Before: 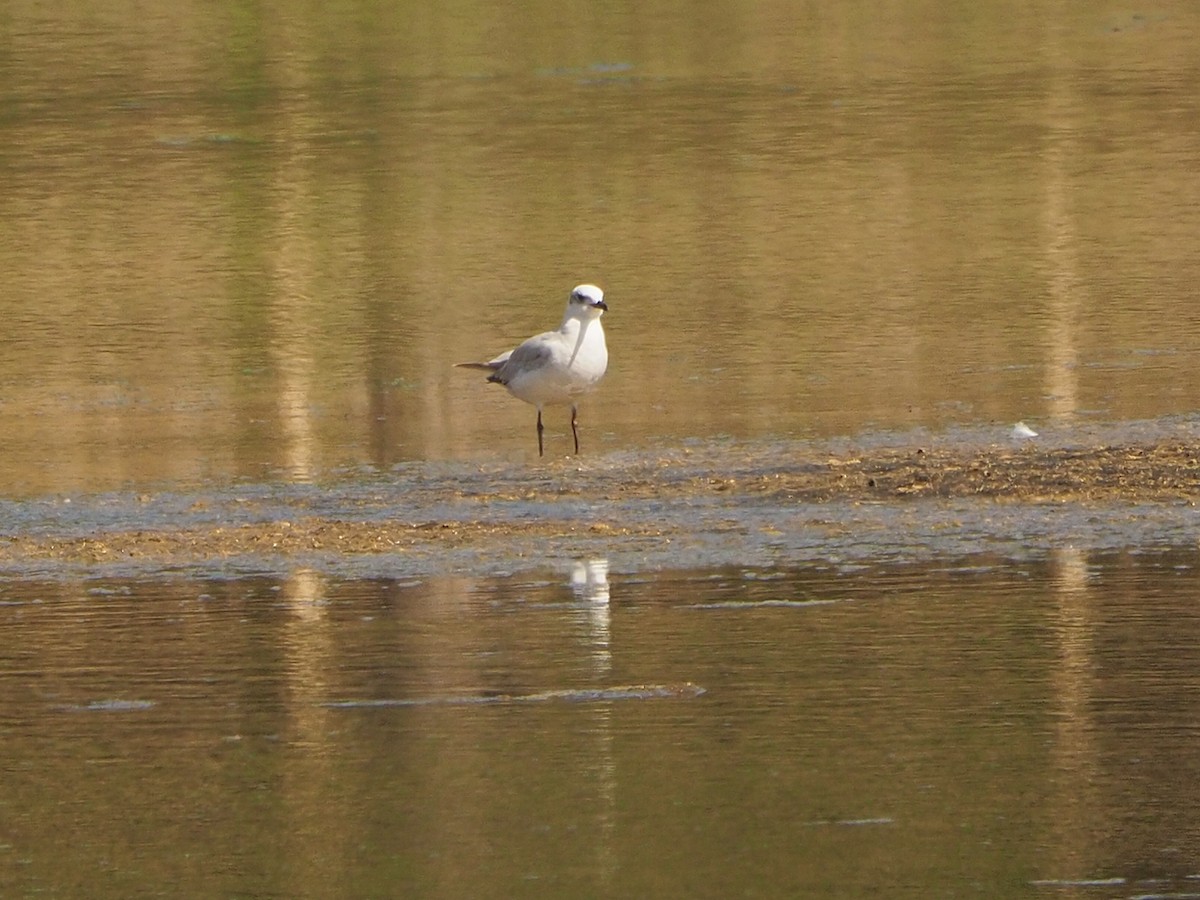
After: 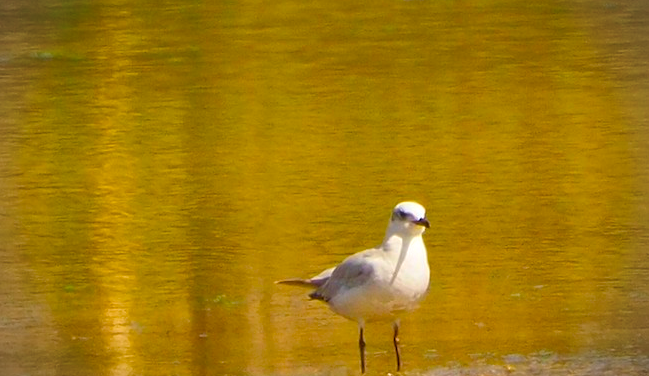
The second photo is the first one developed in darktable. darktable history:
color balance rgb: perceptual saturation grading › global saturation 30.012%, perceptual brilliance grading › global brilliance 2.531%, global vibrance 20%
crop: left 14.902%, top 9.269%, right 31.001%, bottom 48.858%
velvia: strength 31.65%, mid-tones bias 0.207
vignetting: width/height ratio 1.09
